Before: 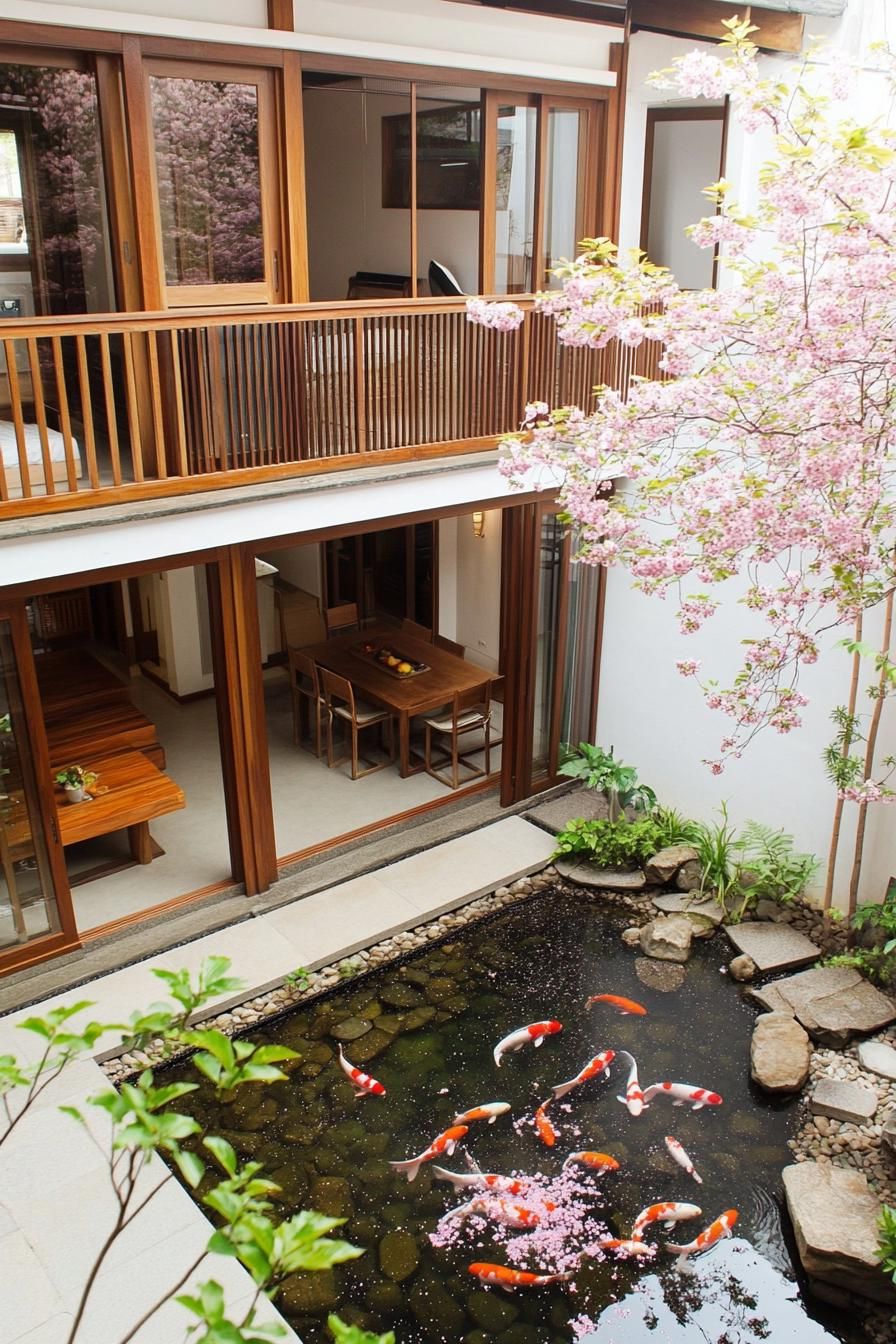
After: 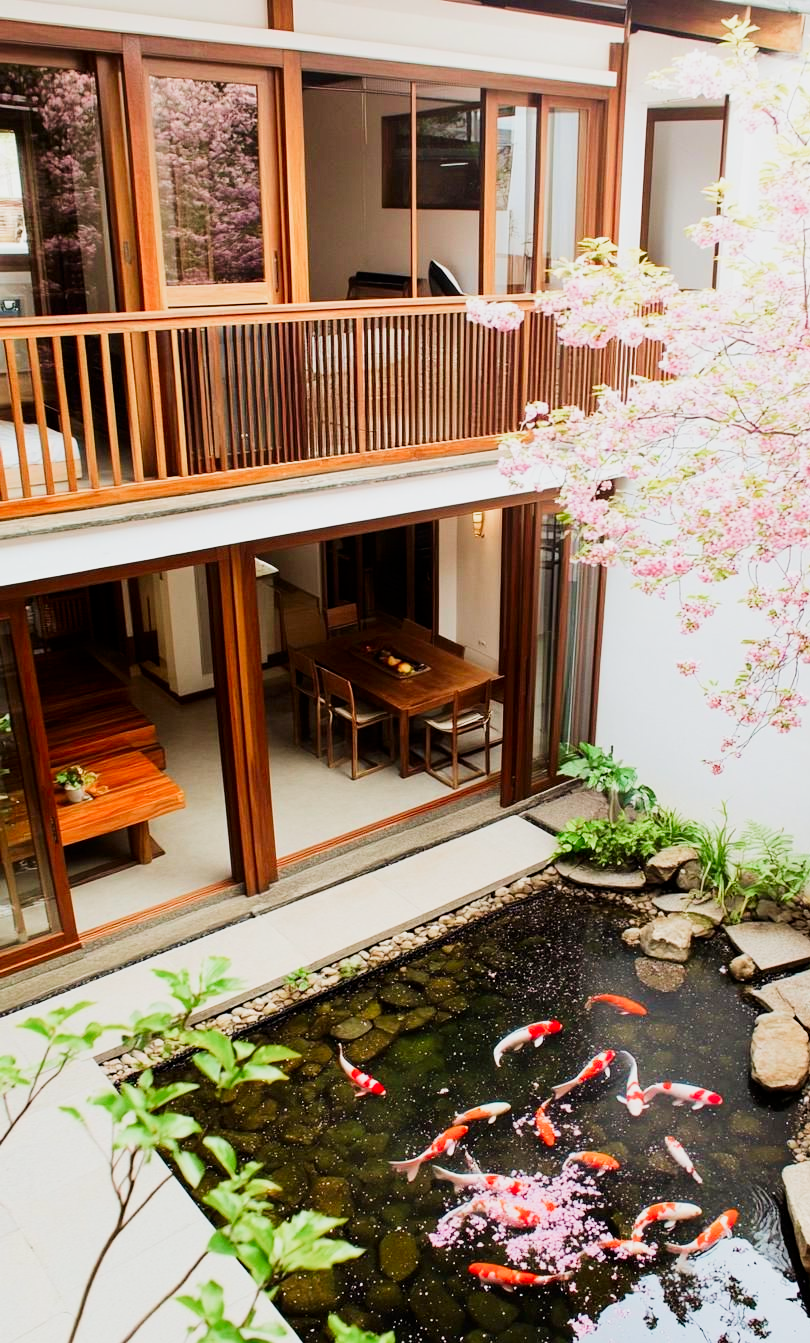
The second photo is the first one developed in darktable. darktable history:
velvia: strength 14.87%
contrast brightness saturation: contrast 0.12, brightness -0.122, saturation 0.198
exposure: black level correction 0, exposure 0.952 EV, compensate highlight preservation false
crop: right 9.474%, bottom 0.034%
filmic rgb: black relative exposure -7.65 EV, white relative exposure 4.56 EV, threshold 5.96 EV, hardness 3.61, add noise in highlights 0.001, preserve chrominance luminance Y, color science v3 (2019), use custom middle-gray values true, contrast in highlights soft, enable highlight reconstruction true
